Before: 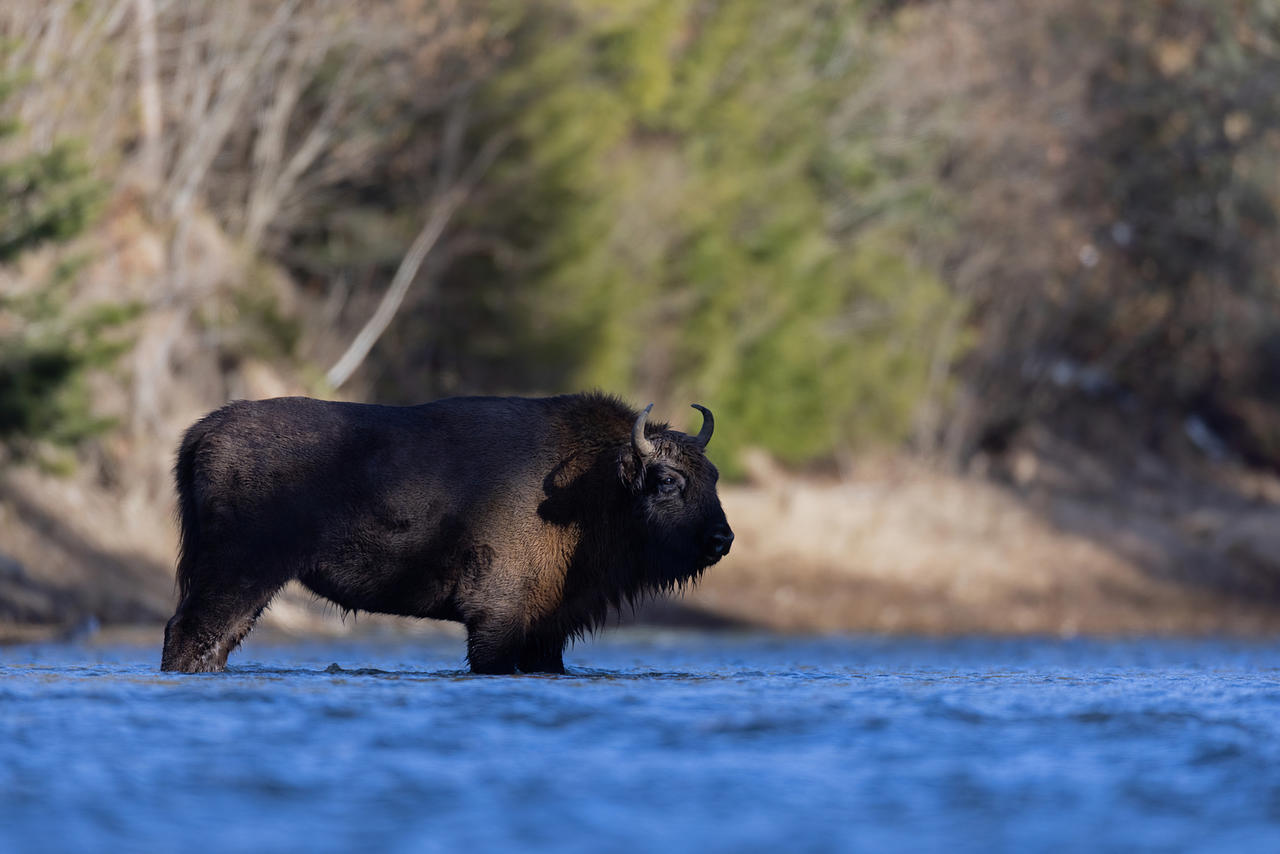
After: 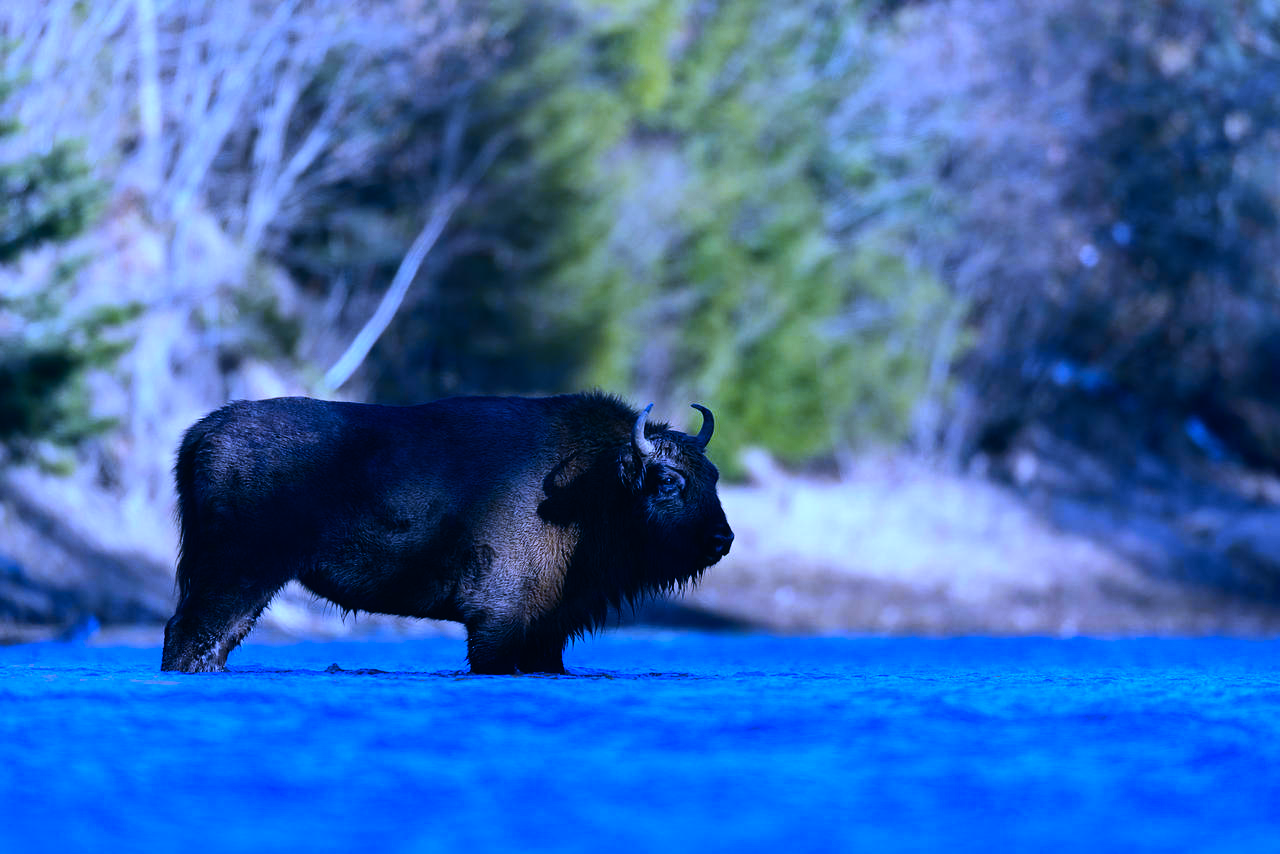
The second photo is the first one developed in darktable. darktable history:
color correction: highlights a* 5.38, highlights b* 5.3, shadows a* -4.26, shadows b* -5.11
white balance: red 0.766, blue 1.537
color balance rgb: linear chroma grading › global chroma 15%, perceptual saturation grading › global saturation 30%
tone equalizer: -8 EV -0.75 EV, -7 EV -0.7 EV, -6 EV -0.6 EV, -5 EV -0.4 EV, -3 EV 0.4 EV, -2 EV 0.6 EV, -1 EV 0.7 EV, +0 EV 0.75 EV, edges refinement/feathering 500, mask exposure compensation -1.57 EV, preserve details no
